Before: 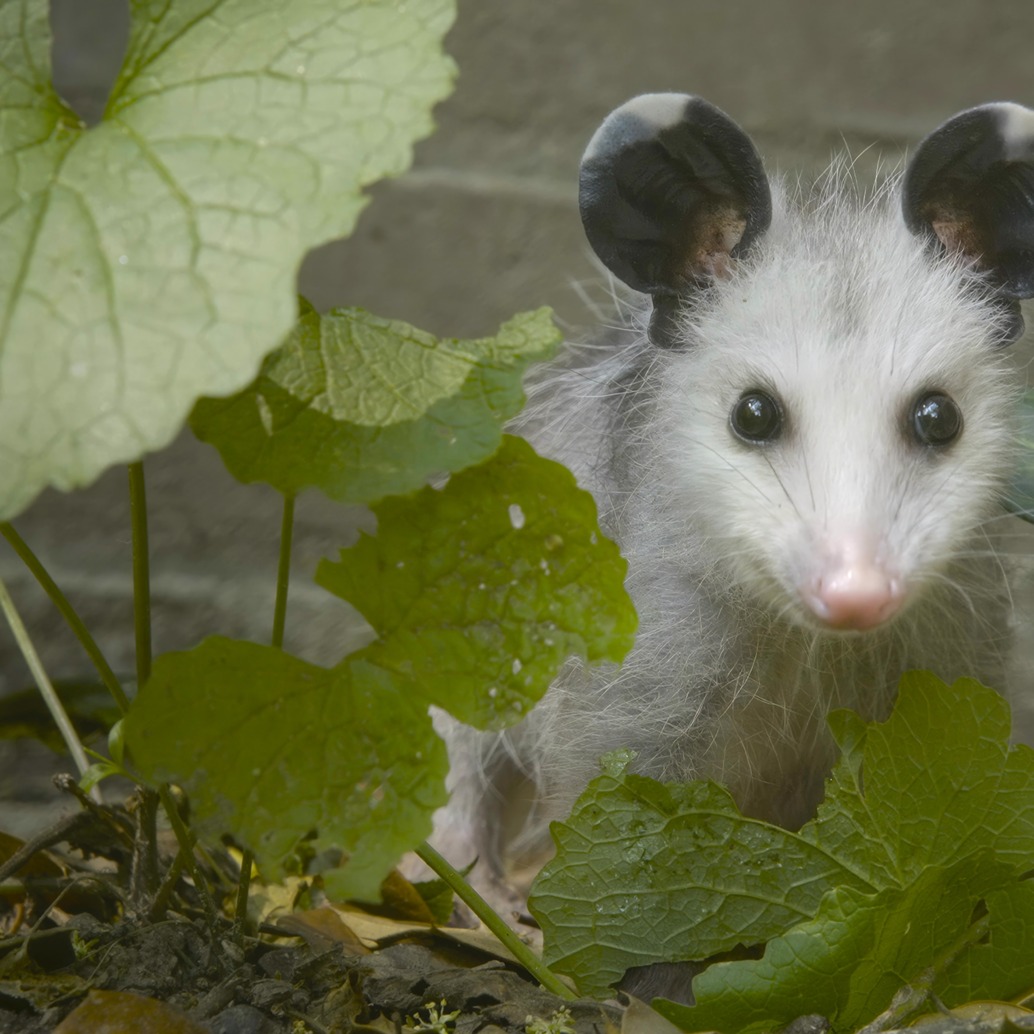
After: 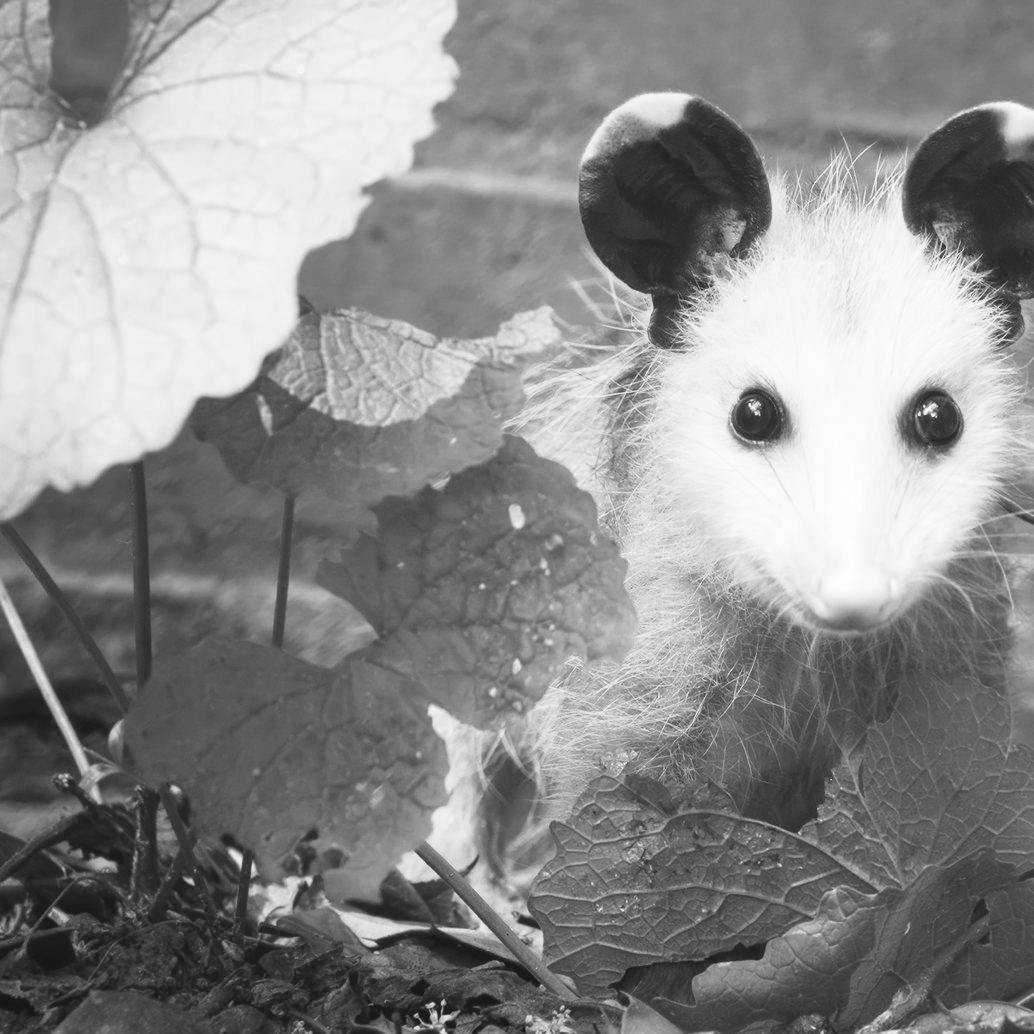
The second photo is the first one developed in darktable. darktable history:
contrast brightness saturation: contrast 0.526, brightness 0.454, saturation -0.99
